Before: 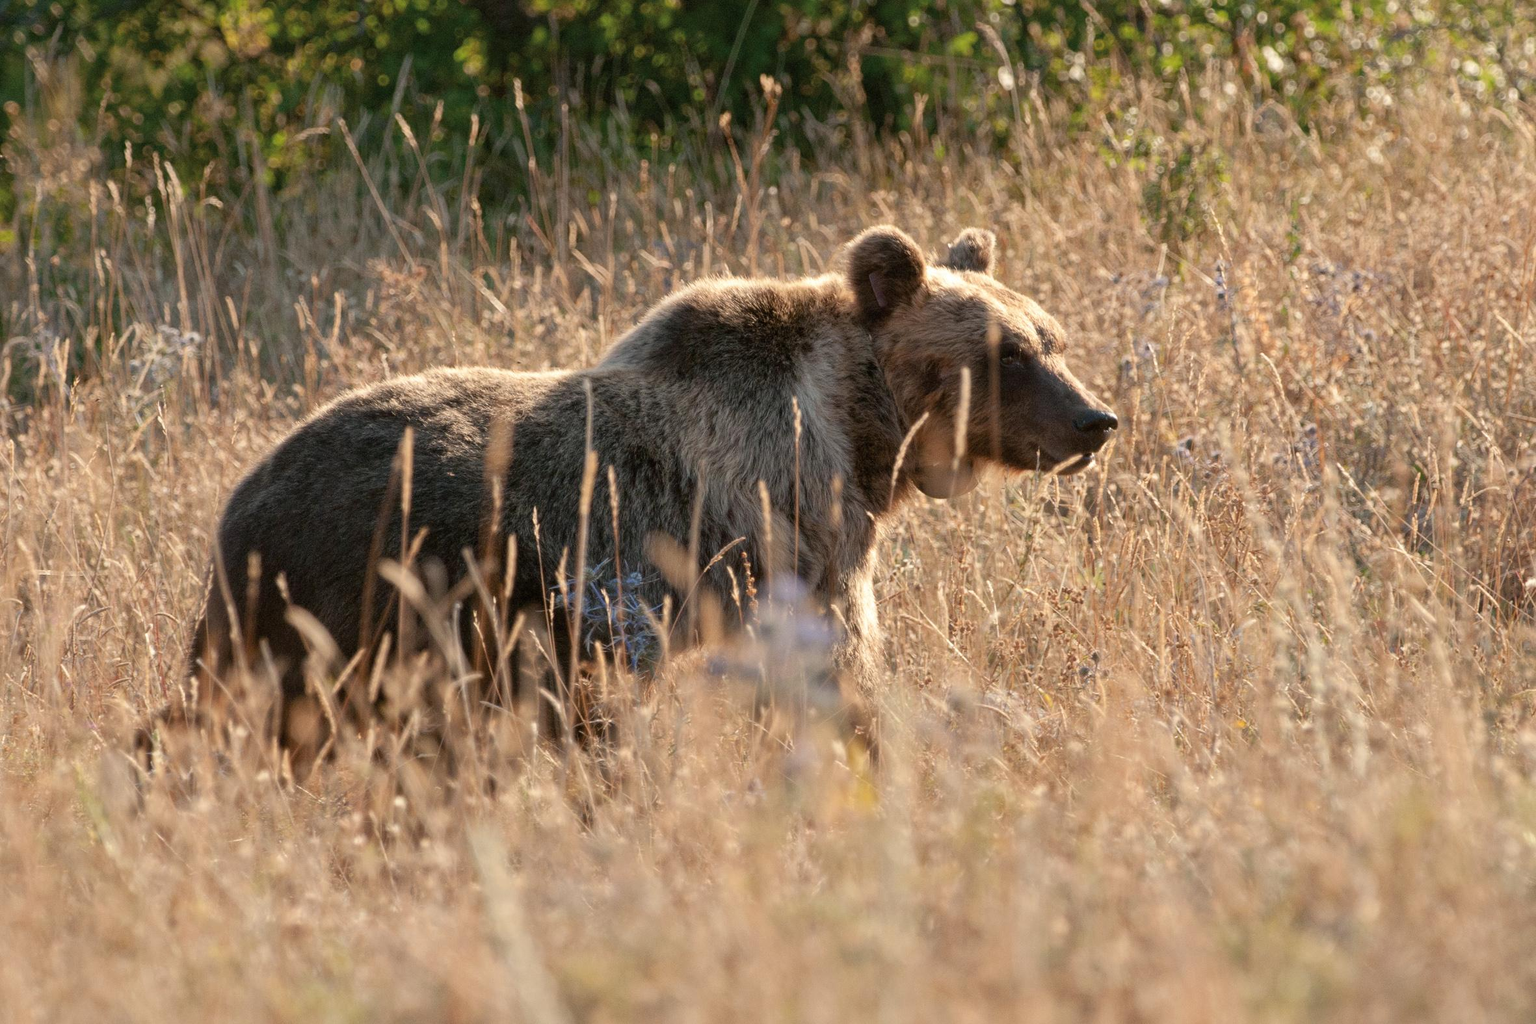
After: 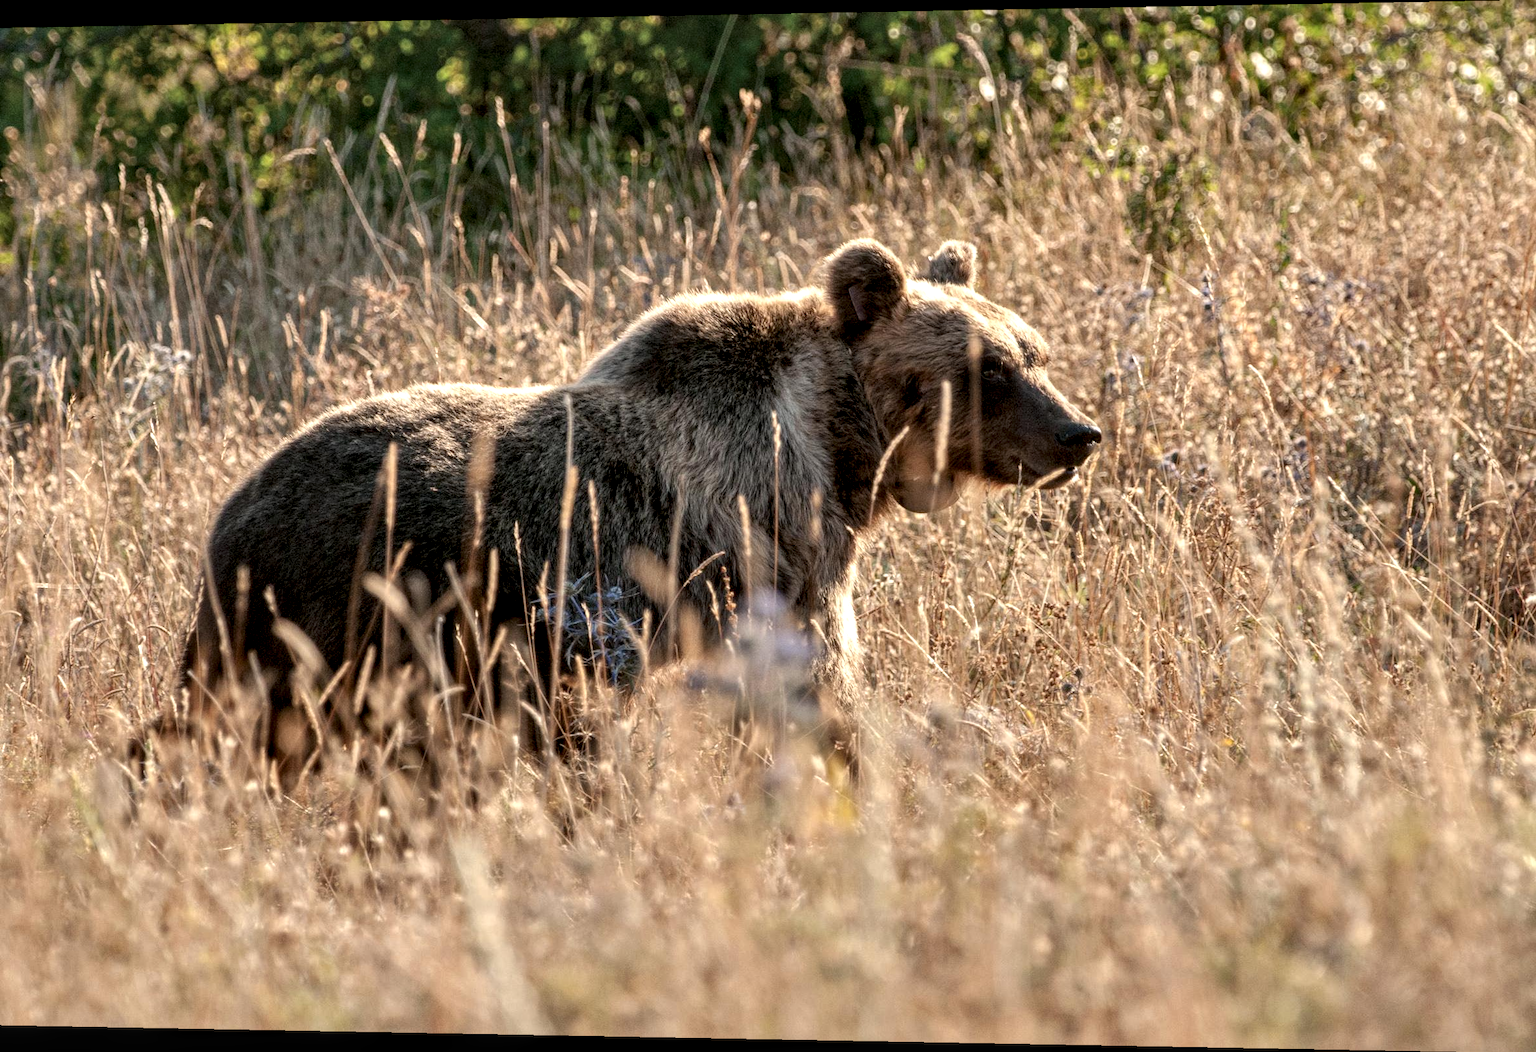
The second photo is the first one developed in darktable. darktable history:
local contrast: highlights 79%, shadows 56%, detail 175%, midtone range 0.428
rotate and perspective: lens shift (horizontal) -0.055, automatic cropping off
